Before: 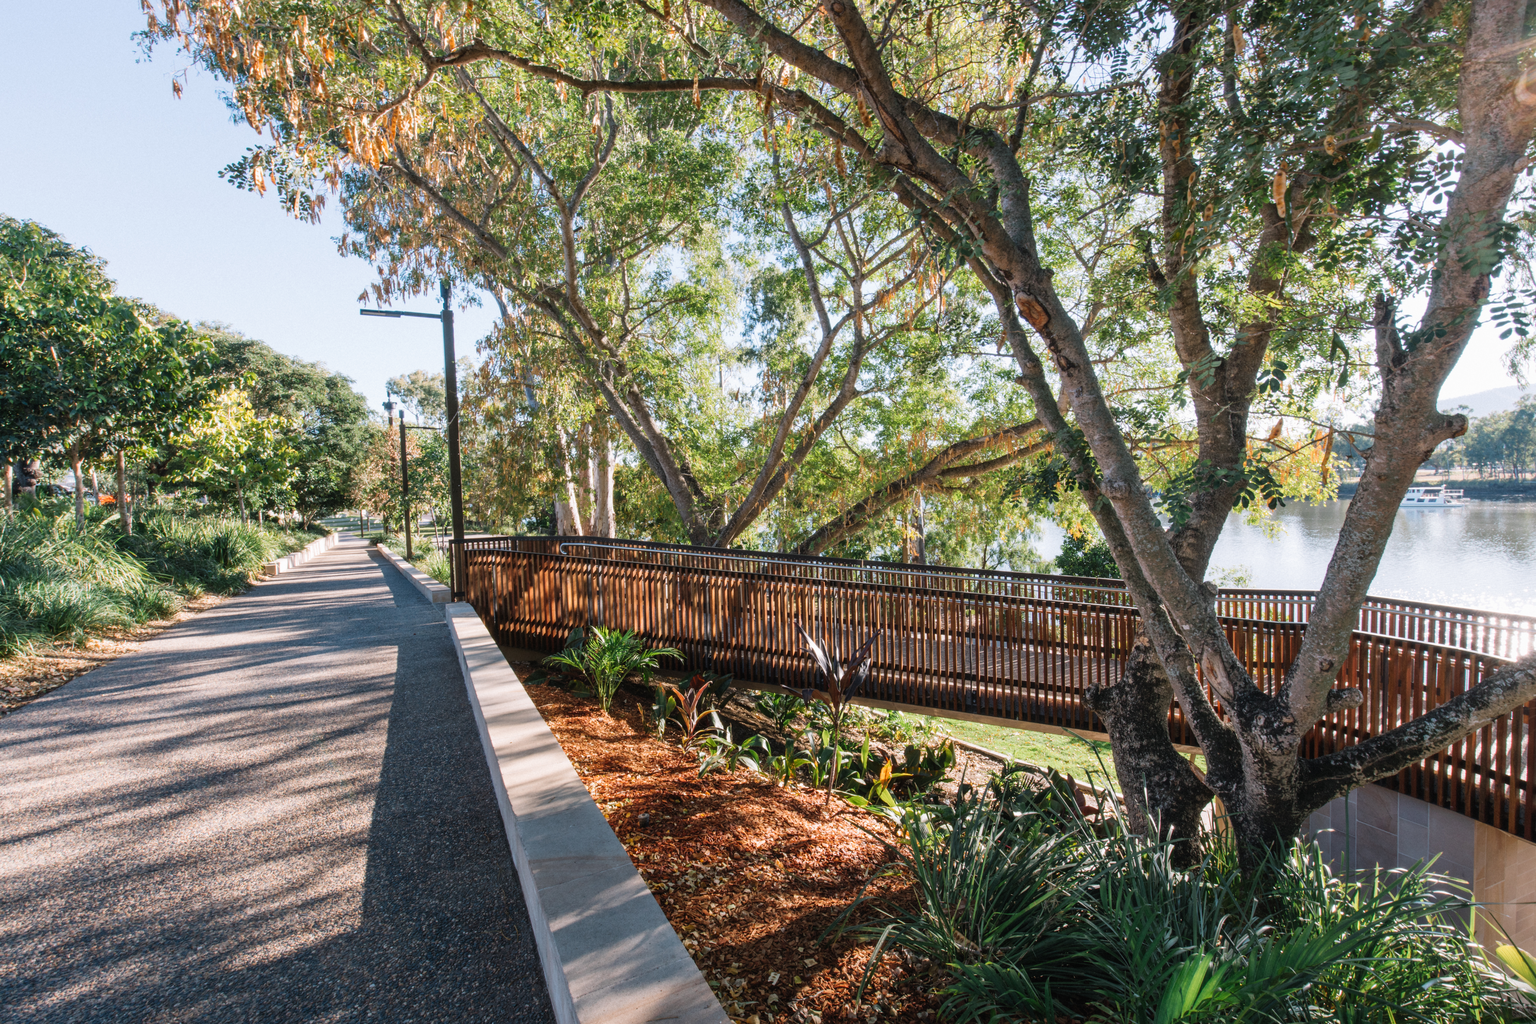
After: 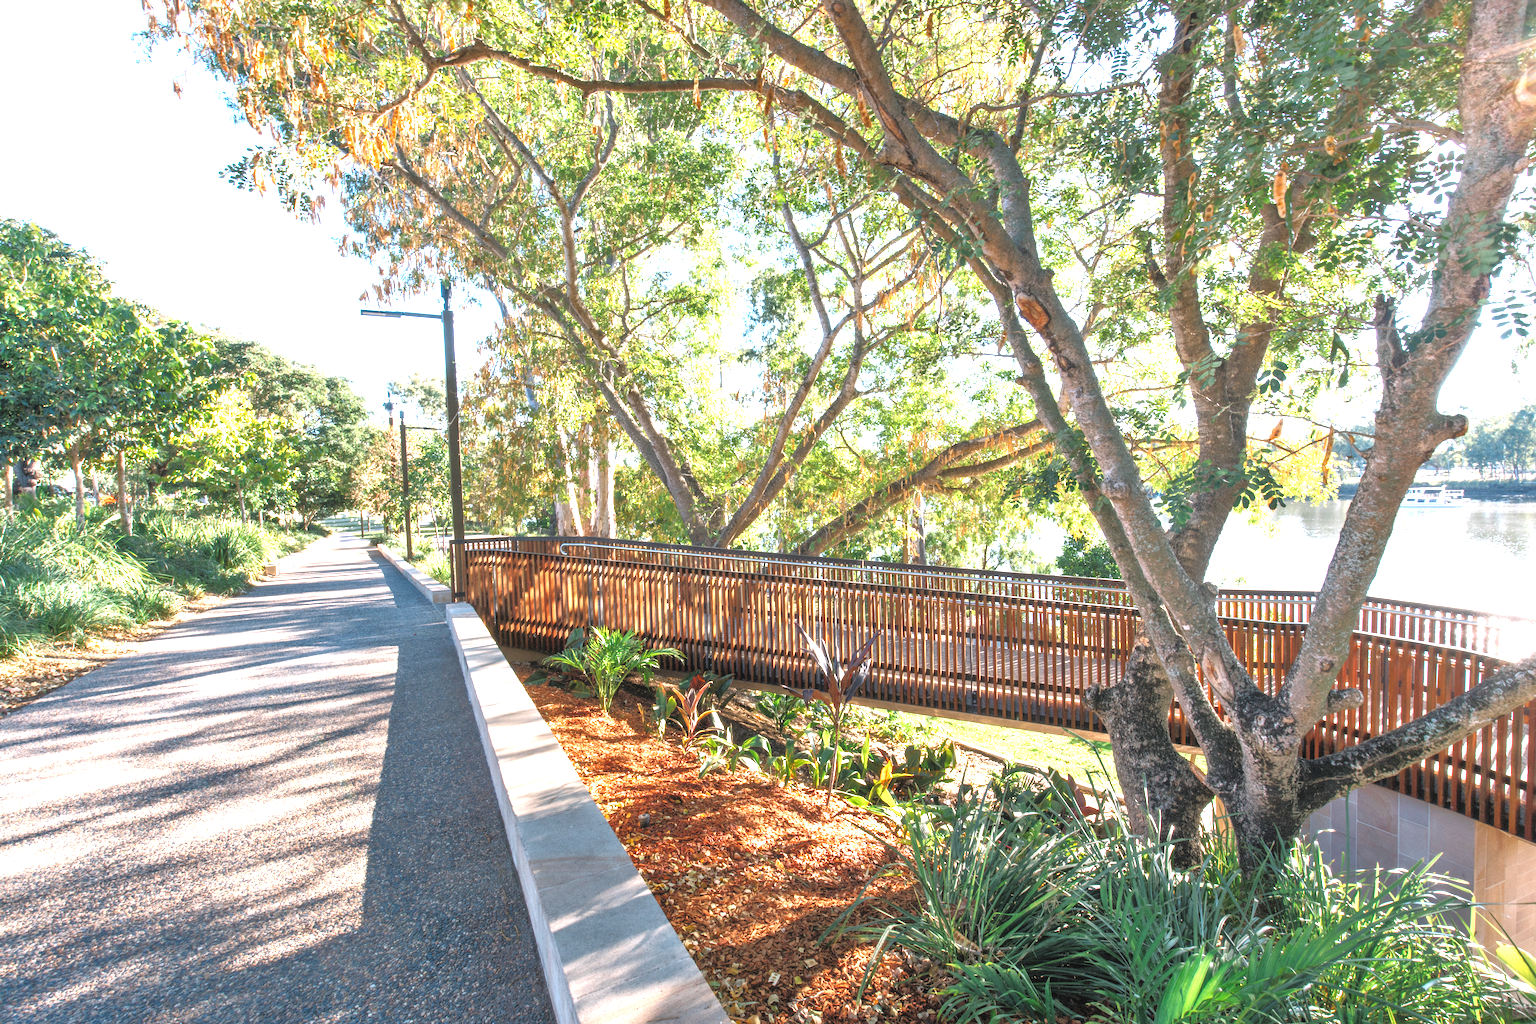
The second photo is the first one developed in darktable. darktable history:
tone equalizer: -7 EV 0.161 EV, -6 EV 0.614 EV, -5 EV 1.16 EV, -4 EV 1.34 EV, -3 EV 1.16 EV, -2 EV 0.6 EV, -1 EV 0.149 EV
exposure: black level correction 0, exposure 1.189 EV, compensate exposure bias true, compensate highlight preservation false
